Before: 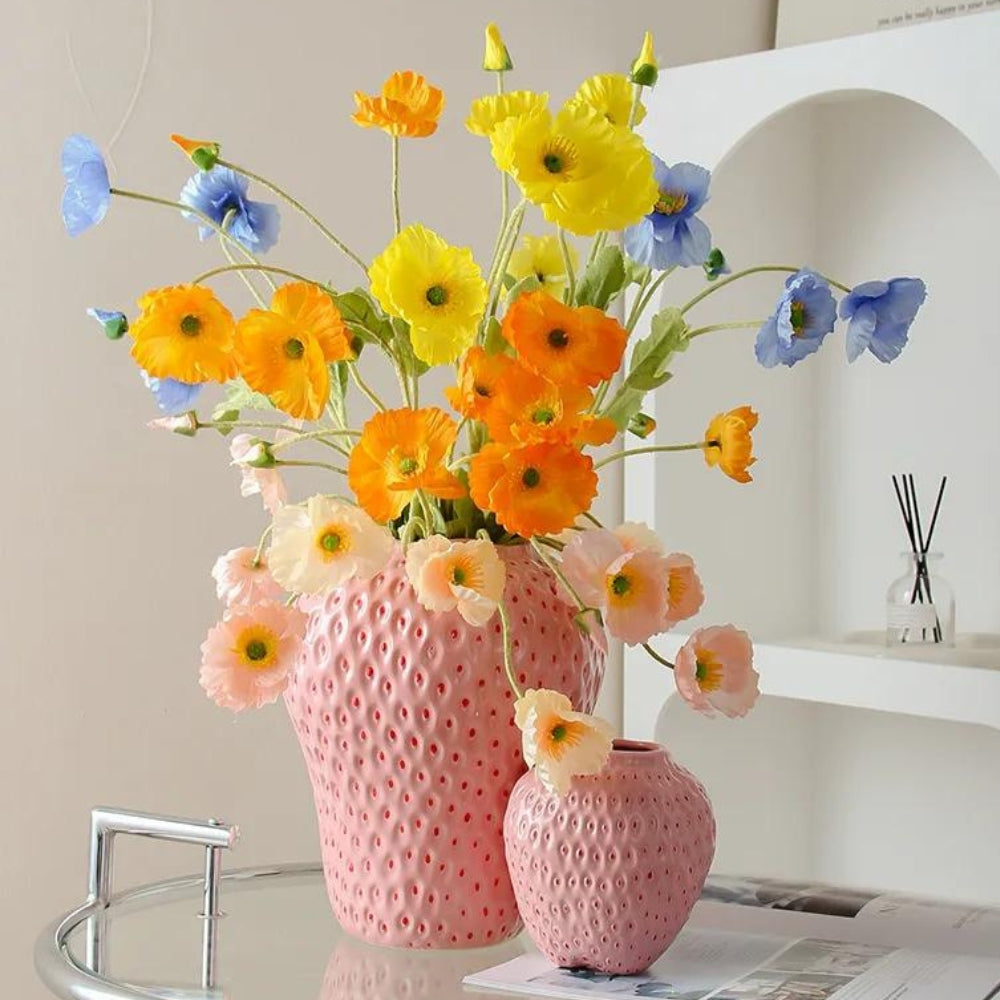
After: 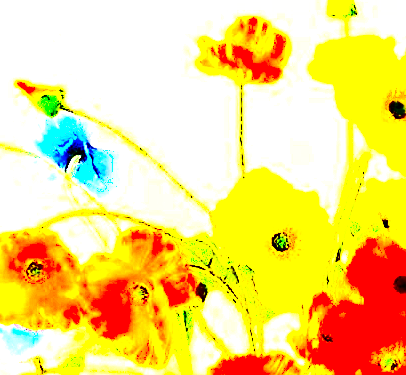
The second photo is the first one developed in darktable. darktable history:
crop: left 15.503%, top 5.437%, right 43.855%, bottom 57.014%
sharpen: radius 1.692, amount 1.298
base curve: curves: ch0 [(0, 0.036) (0.083, 0.04) (0.804, 1)], preserve colors none
exposure: exposure 1.989 EV, compensate highlight preservation false
contrast brightness saturation: contrast 0.751, brightness -0.996, saturation 0.981
